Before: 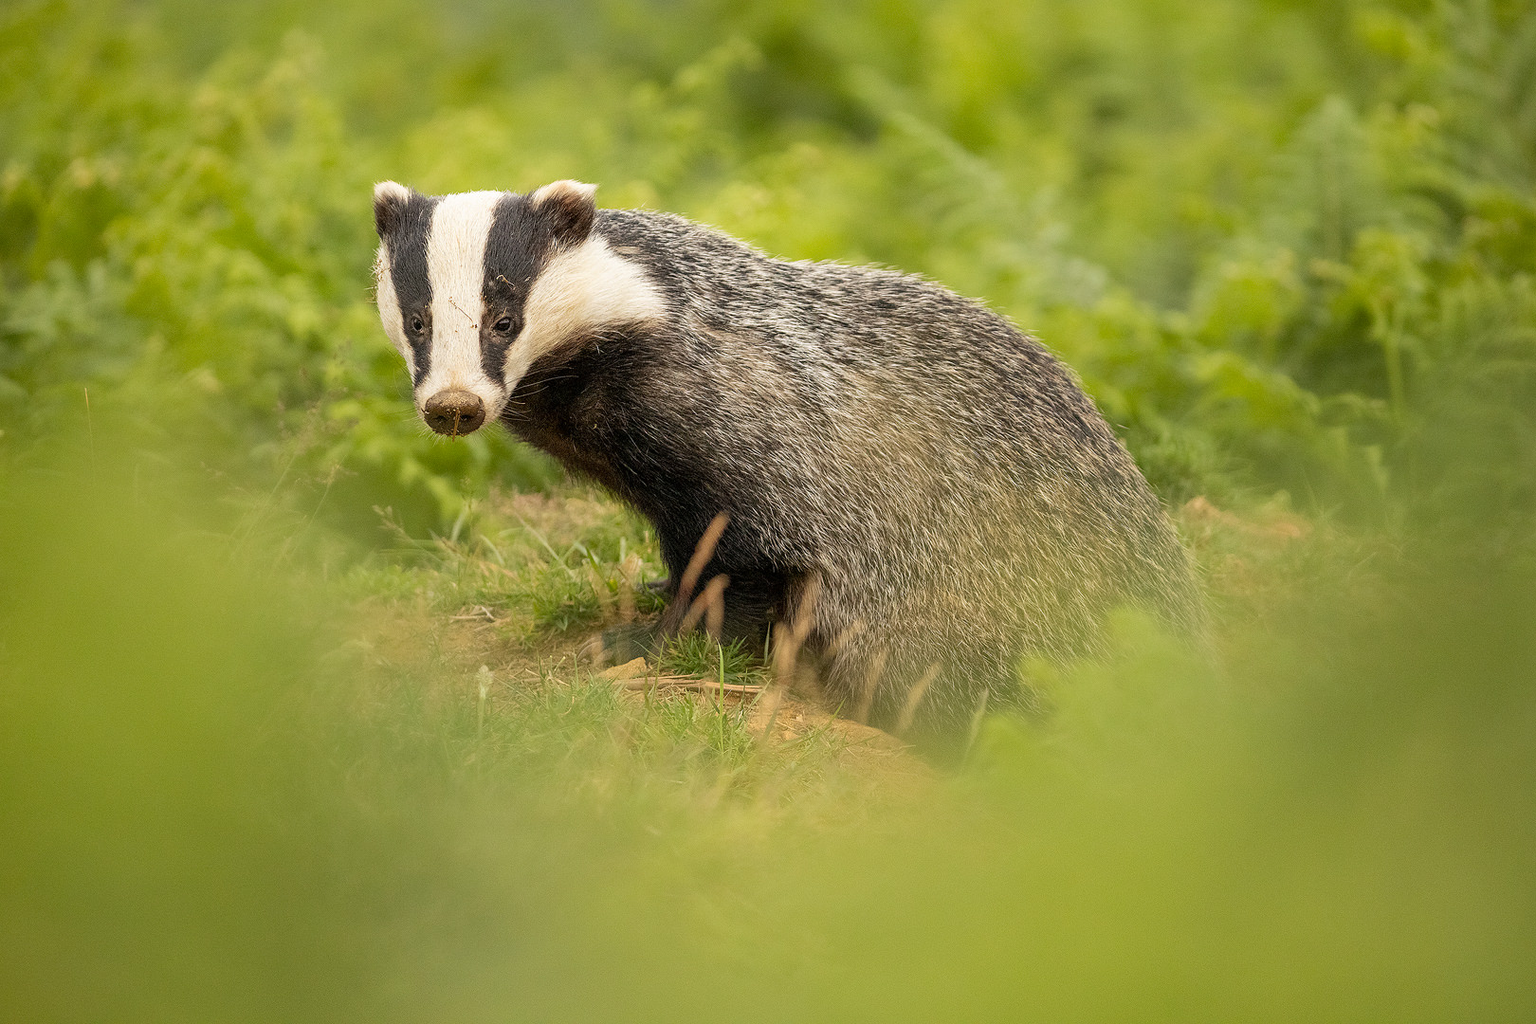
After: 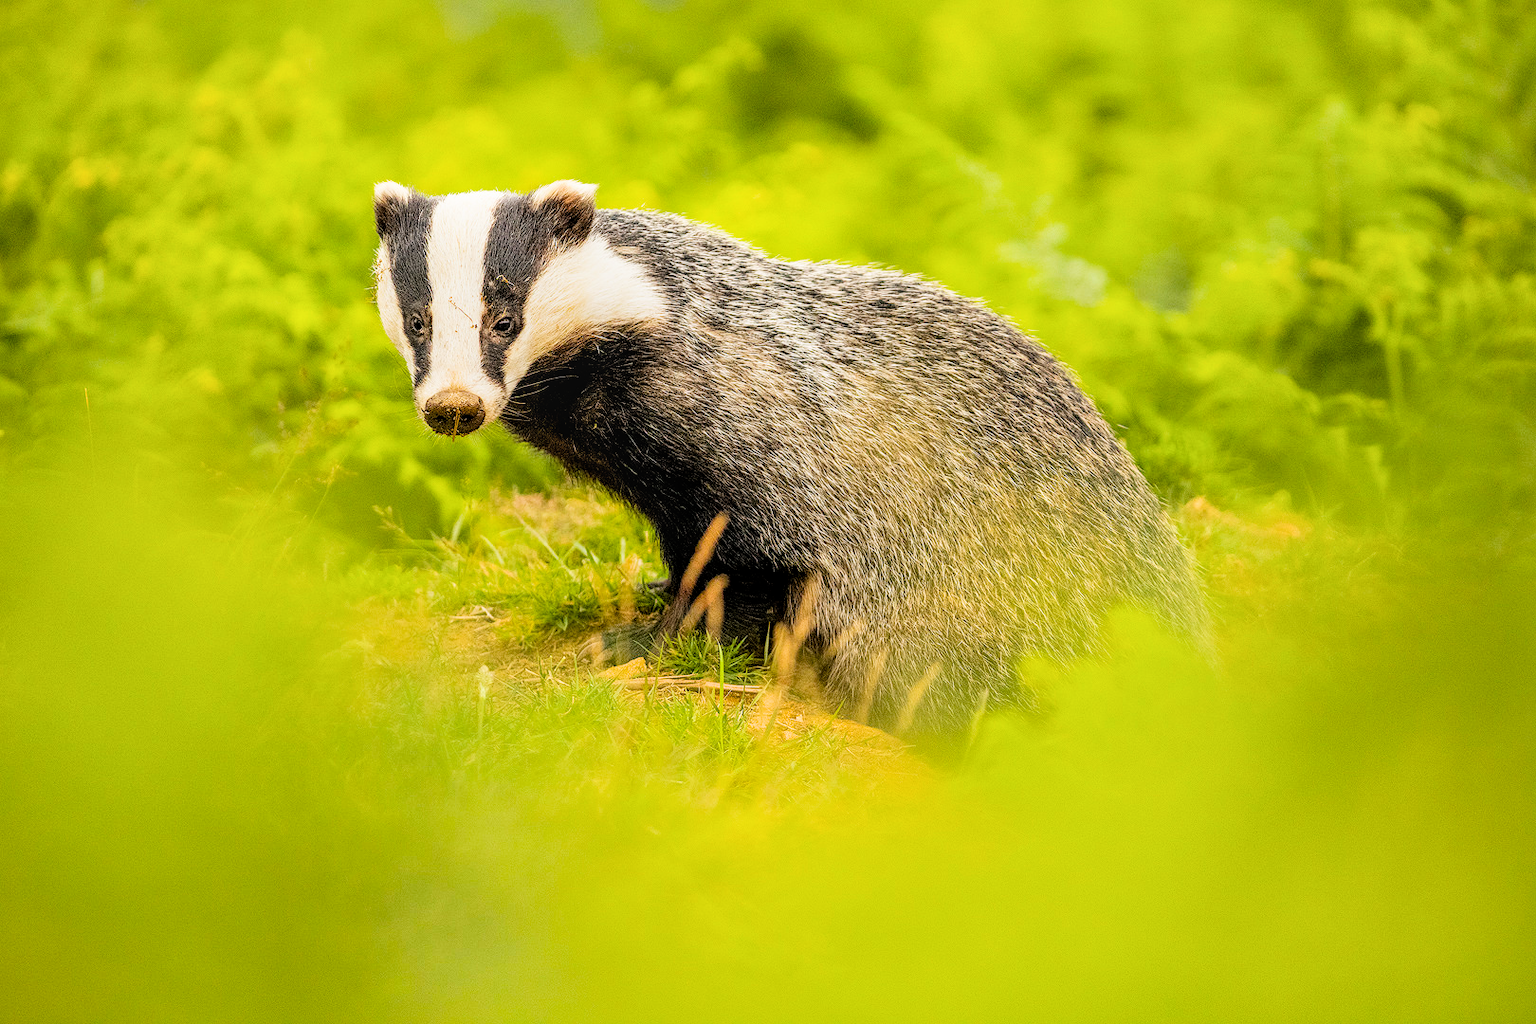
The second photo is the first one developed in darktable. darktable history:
local contrast: on, module defaults
color balance rgb: perceptual saturation grading › global saturation 30%, global vibrance 20%
exposure: black level correction 0, exposure 0.8 EV, compensate highlight preservation false
filmic rgb: black relative exposure -5 EV, hardness 2.88, contrast 1.3, highlights saturation mix -30%
